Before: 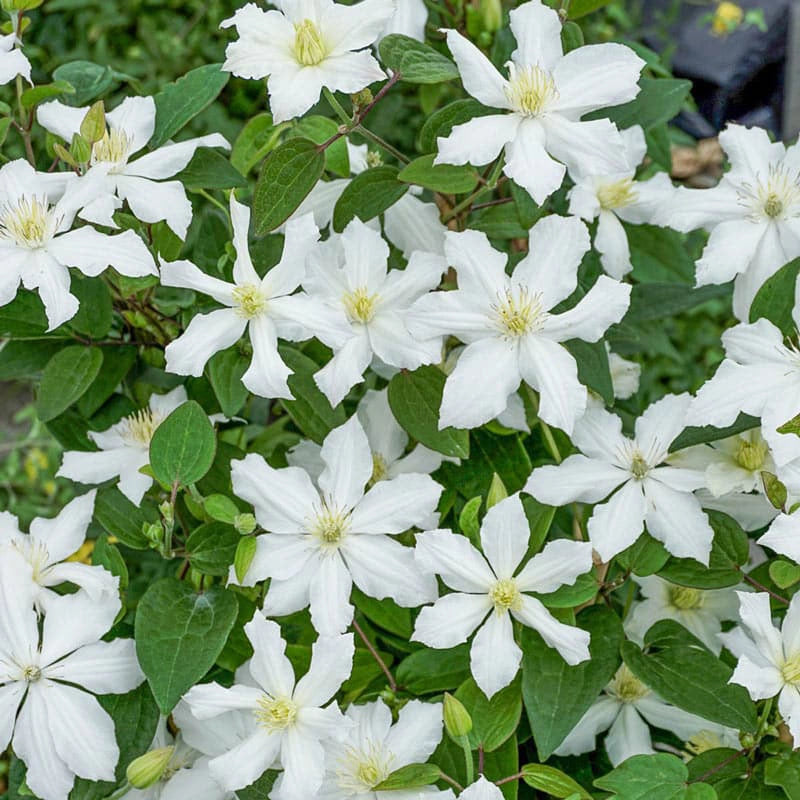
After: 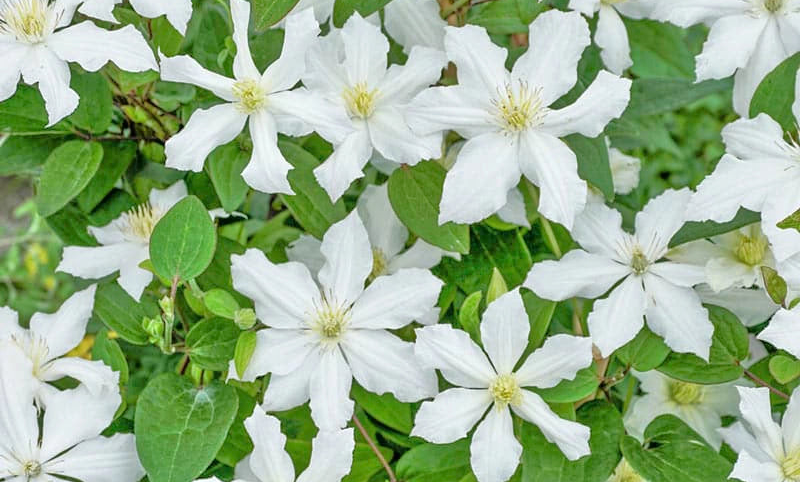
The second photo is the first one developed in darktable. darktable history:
tone equalizer: -7 EV 0.146 EV, -6 EV 0.573 EV, -5 EV 1.12 EV, -4 EV 1.32 EV, -3 EV 1.16 EV, -2 EV 0.6 EV, -1 EV 0.161 EV, mask exposure compensation -0.488 EV
crop and rotate: top 25.69%, bottom 13.967%
